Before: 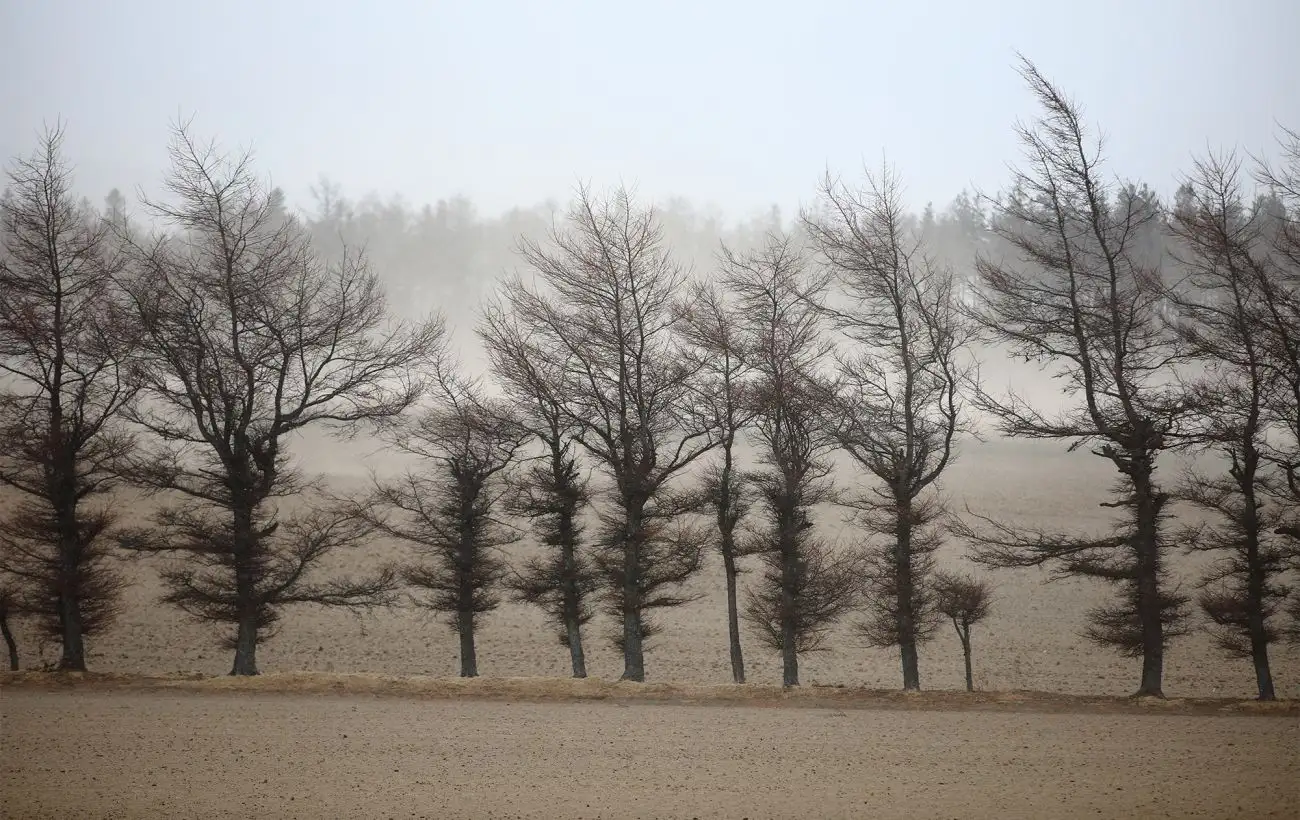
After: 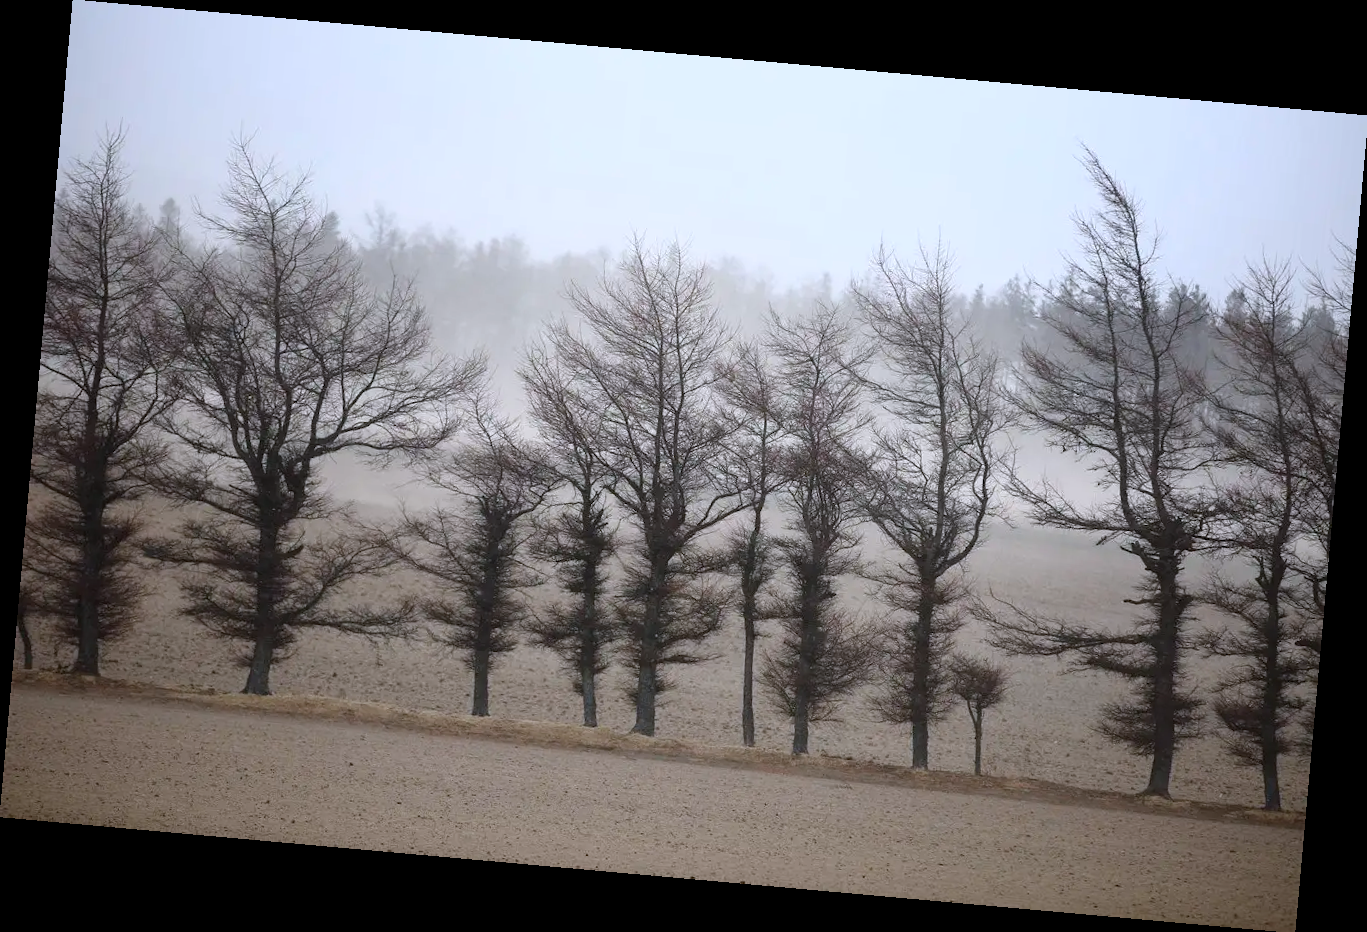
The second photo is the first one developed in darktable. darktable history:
color calibration: illuminant as shot in camera, x 0.358, y 0.373, temperature 4628.91 K
rotate and perspective: rotation 5.12°, automatic cropping off
